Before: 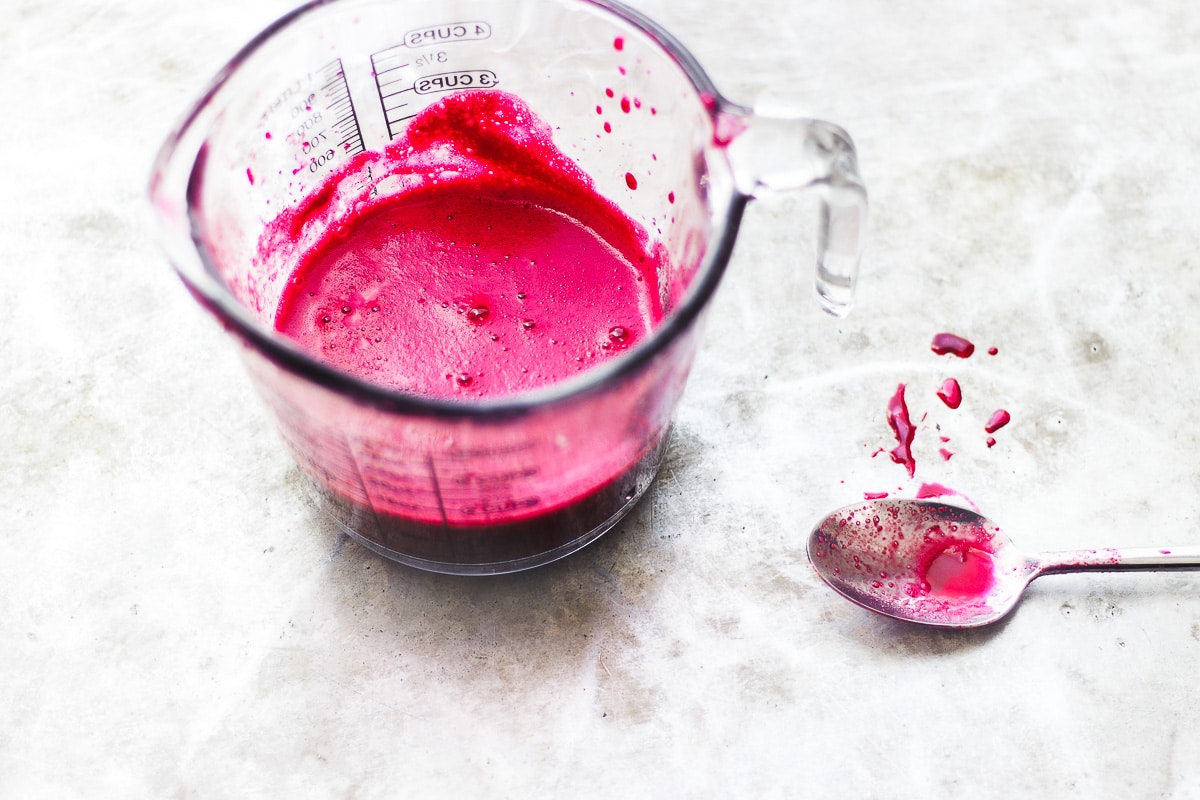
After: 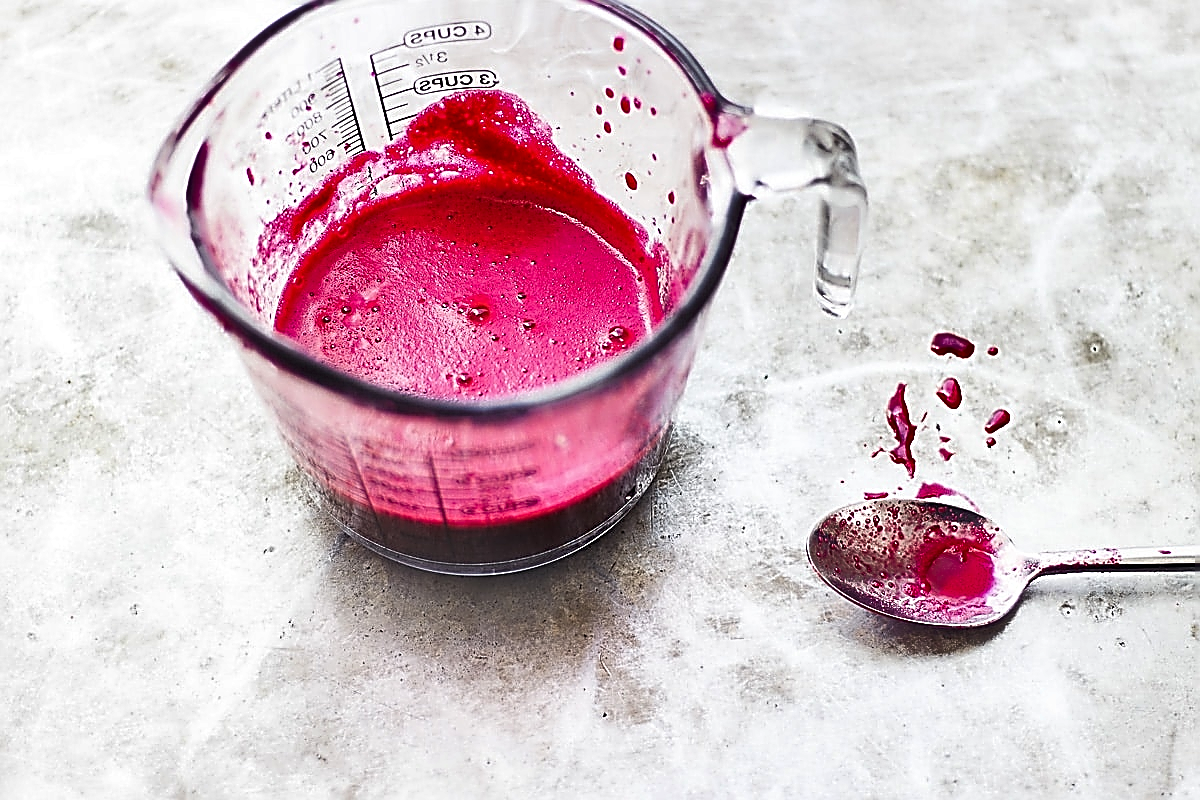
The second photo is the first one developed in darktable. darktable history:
exposure: compensate highlight preservation false
sharpen: amount 1.85
shadows and highlights: soften with gaussian
